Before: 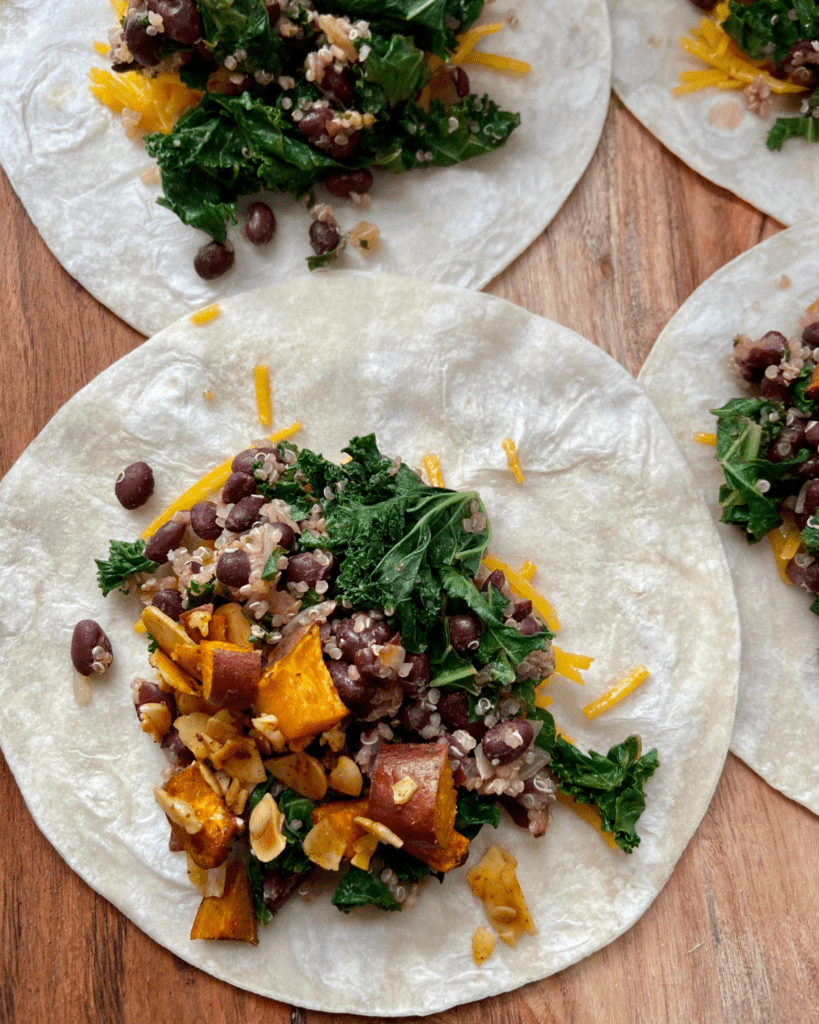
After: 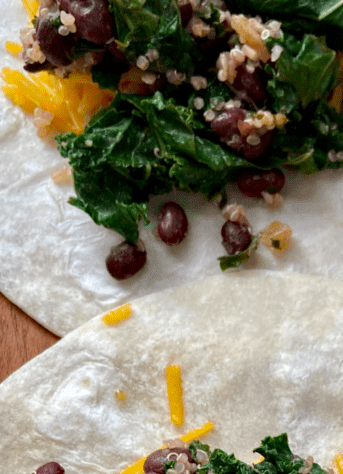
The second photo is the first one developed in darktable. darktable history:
crop and rotate: left 10.817%, top 0.062%, right 47.194%, bottom 53.626%
haze removal: strength 0.29, distance 0.25, compatibility mode true, adaptive false
